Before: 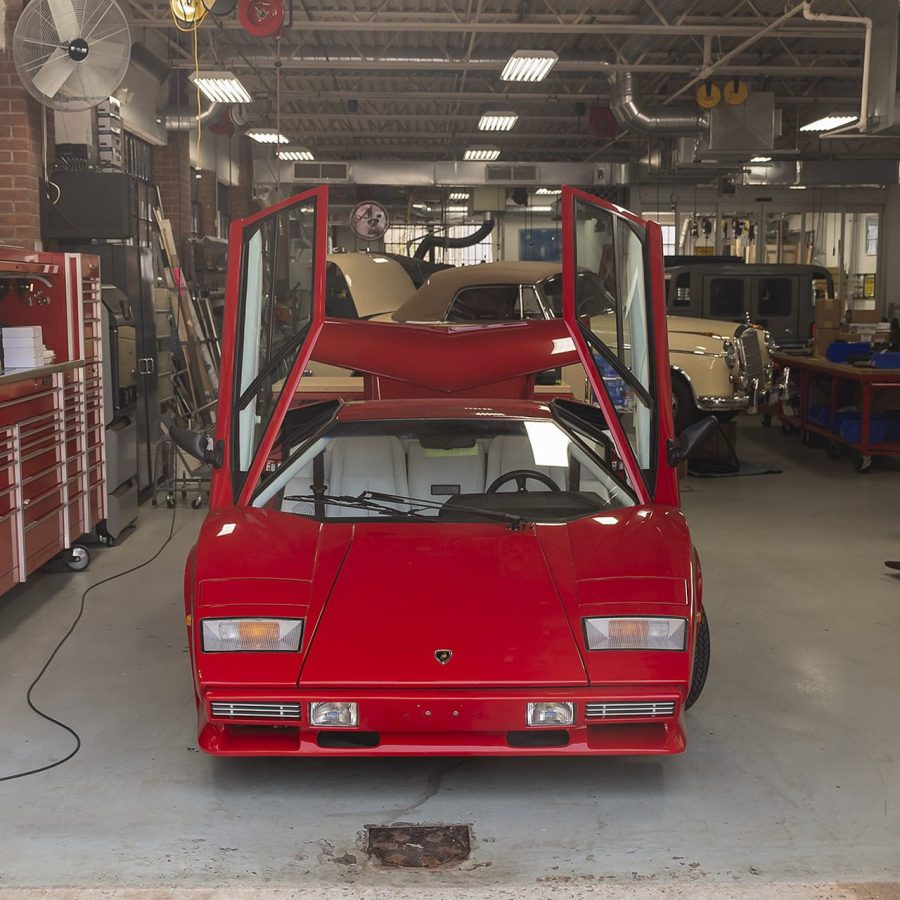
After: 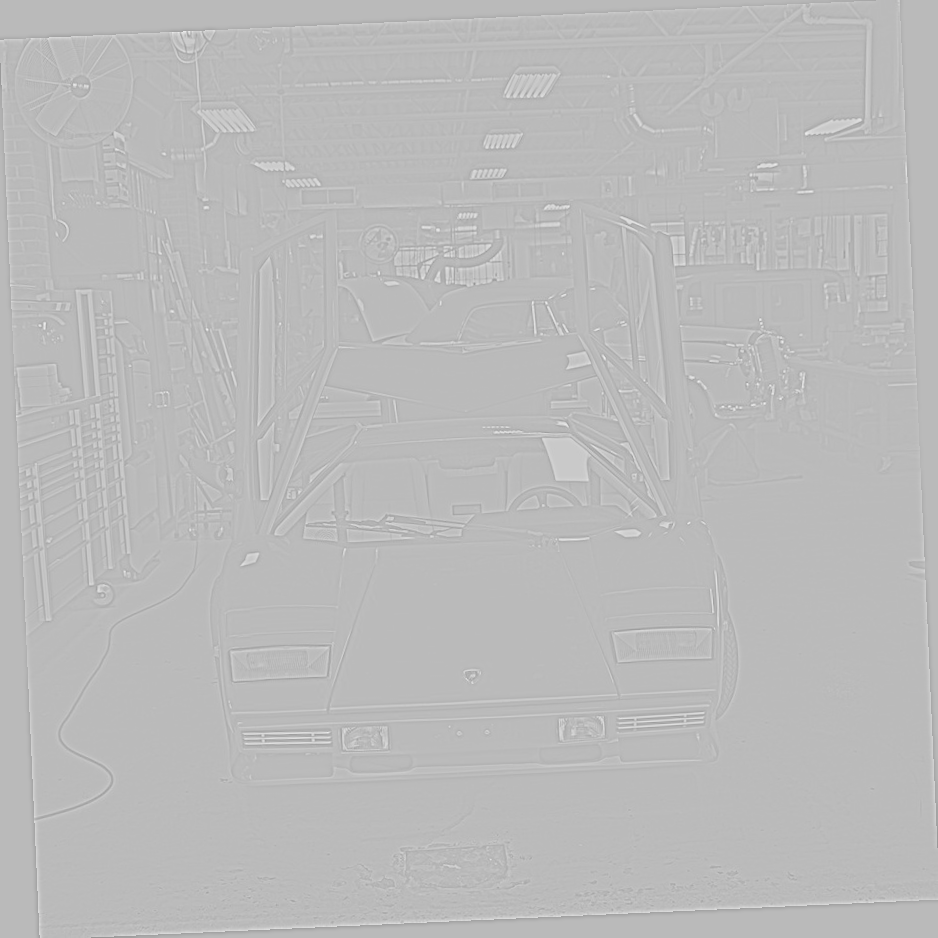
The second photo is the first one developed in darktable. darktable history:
local contrast: highlights 100%, shadows 100%, detail 120%, midtone range 0.2
rotate and perspective: rotation -2.56°, automatic cropping off
color calibration: illuminant F (fluorescent), F source F9 (Cool White Deluxe 4150 K) – high CRI, x 0.374, y 0.373, temperature 4158.34 K
exposure: exposure 0.722 EV, compensate highlight preservation false
highpass: sharpness 5.84%, contrast boost 8.44%
tone curve: curves: ch0 [(0, 0) (0.003, 0.453) (0.011, 0.457) (0.025, 0.457) (0.044, 0.463) (0.069, 0.464) (0.1, 0.471) (0.136, 0.475) (0.177, 0.481) (0.224, 0.486) (0.277, 0.496) (0.335, 0.515) (0.399, 0.544) (0.468, 0.577) (0.543, 0.621) (0.623, 0.67) (0.709, 0.73) (0.801, 0.788) (0.898, 0.848) (1, 1)], preserve colors none
levels: levels [0, 0.394, 0.787]
